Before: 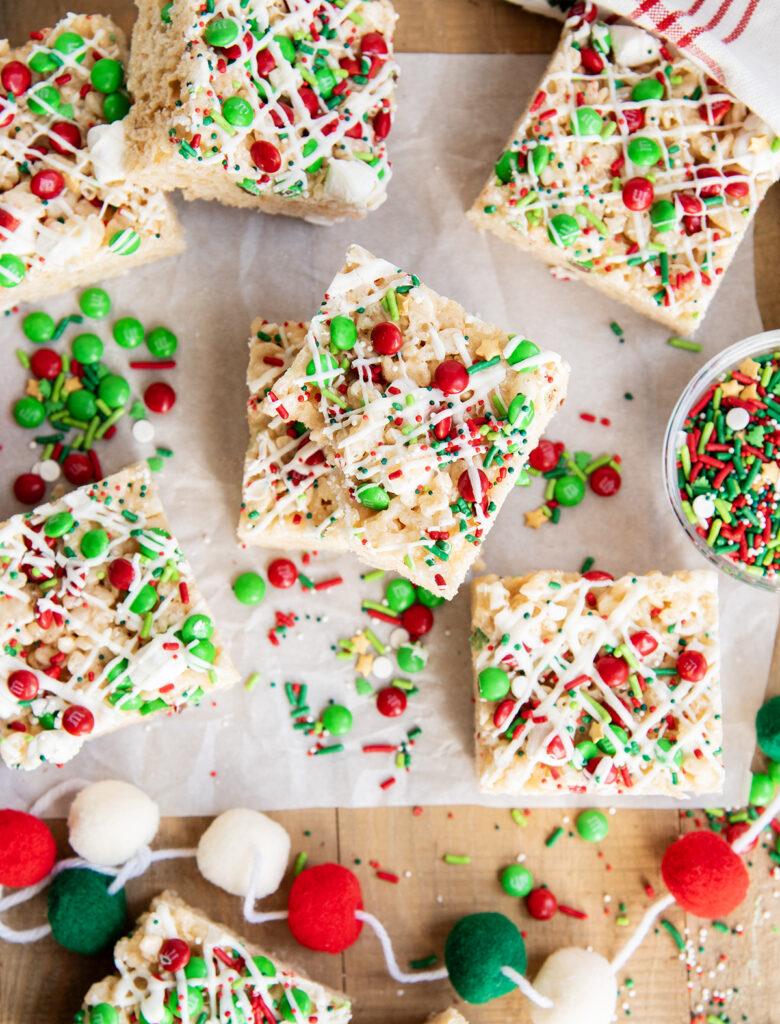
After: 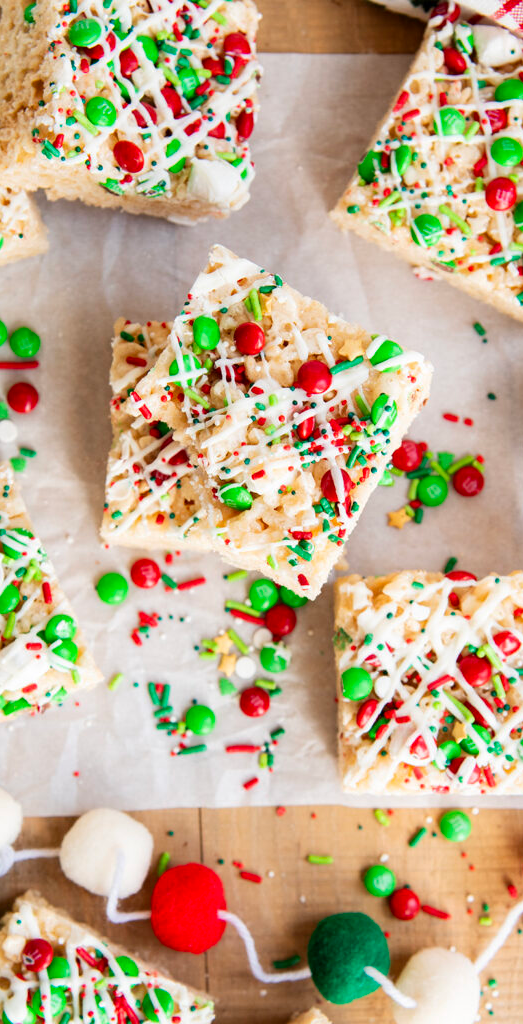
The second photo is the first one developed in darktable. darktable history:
crop and rotate: left 17.675%, right 15.15%
